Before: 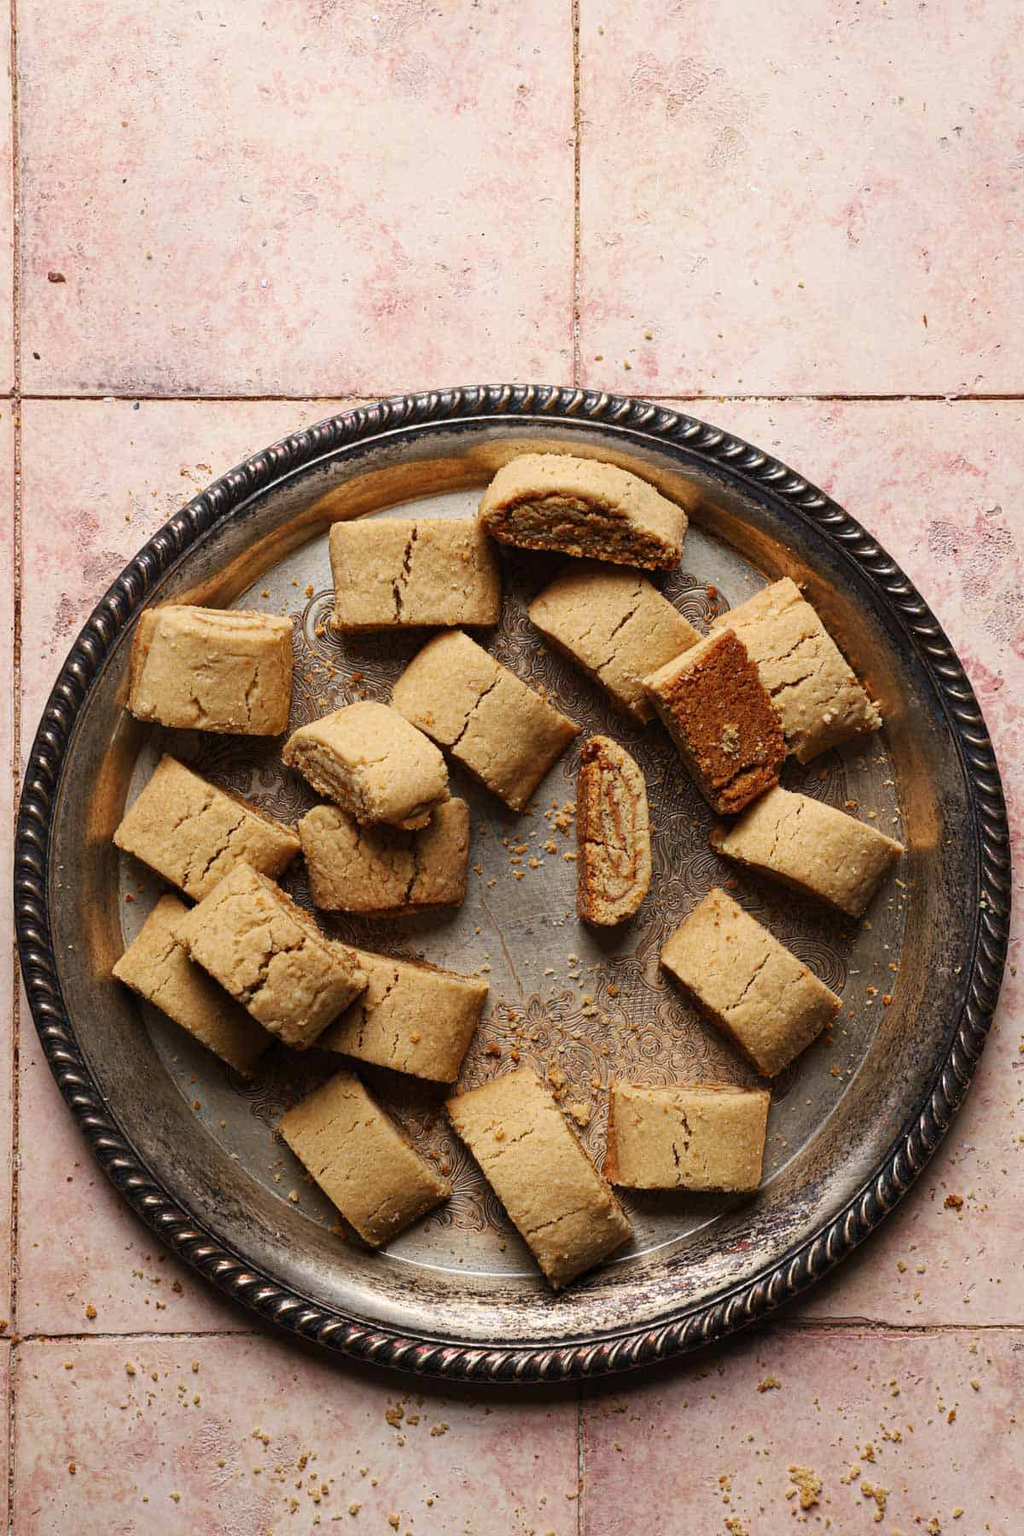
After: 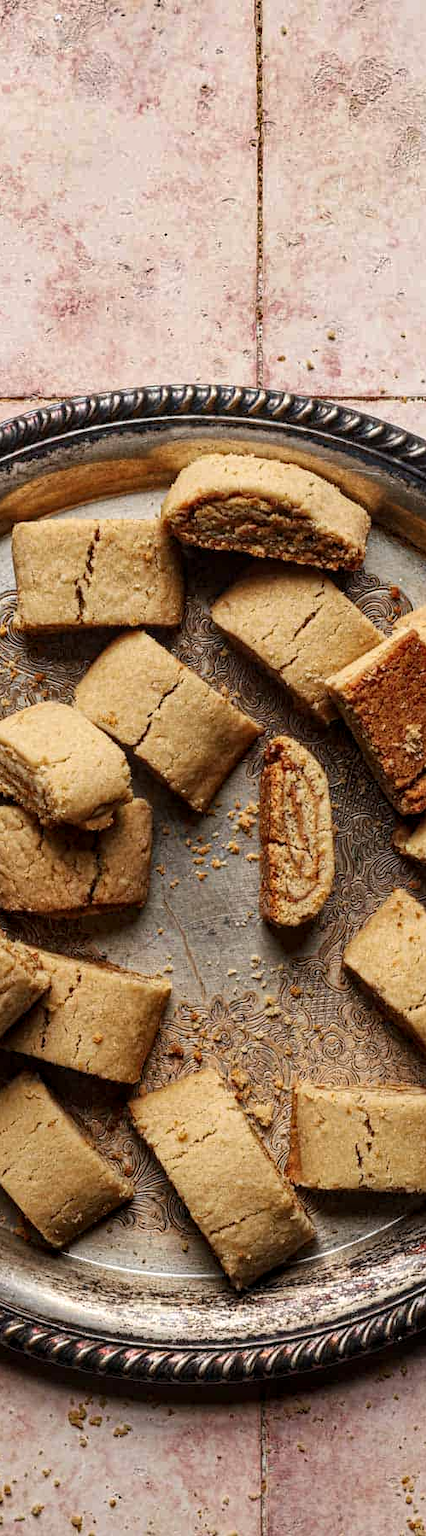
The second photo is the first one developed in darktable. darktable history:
local contrast: detail 130%
crop: left 31.044%, right 27.237%
shadows and highlights: soften with gaussian
